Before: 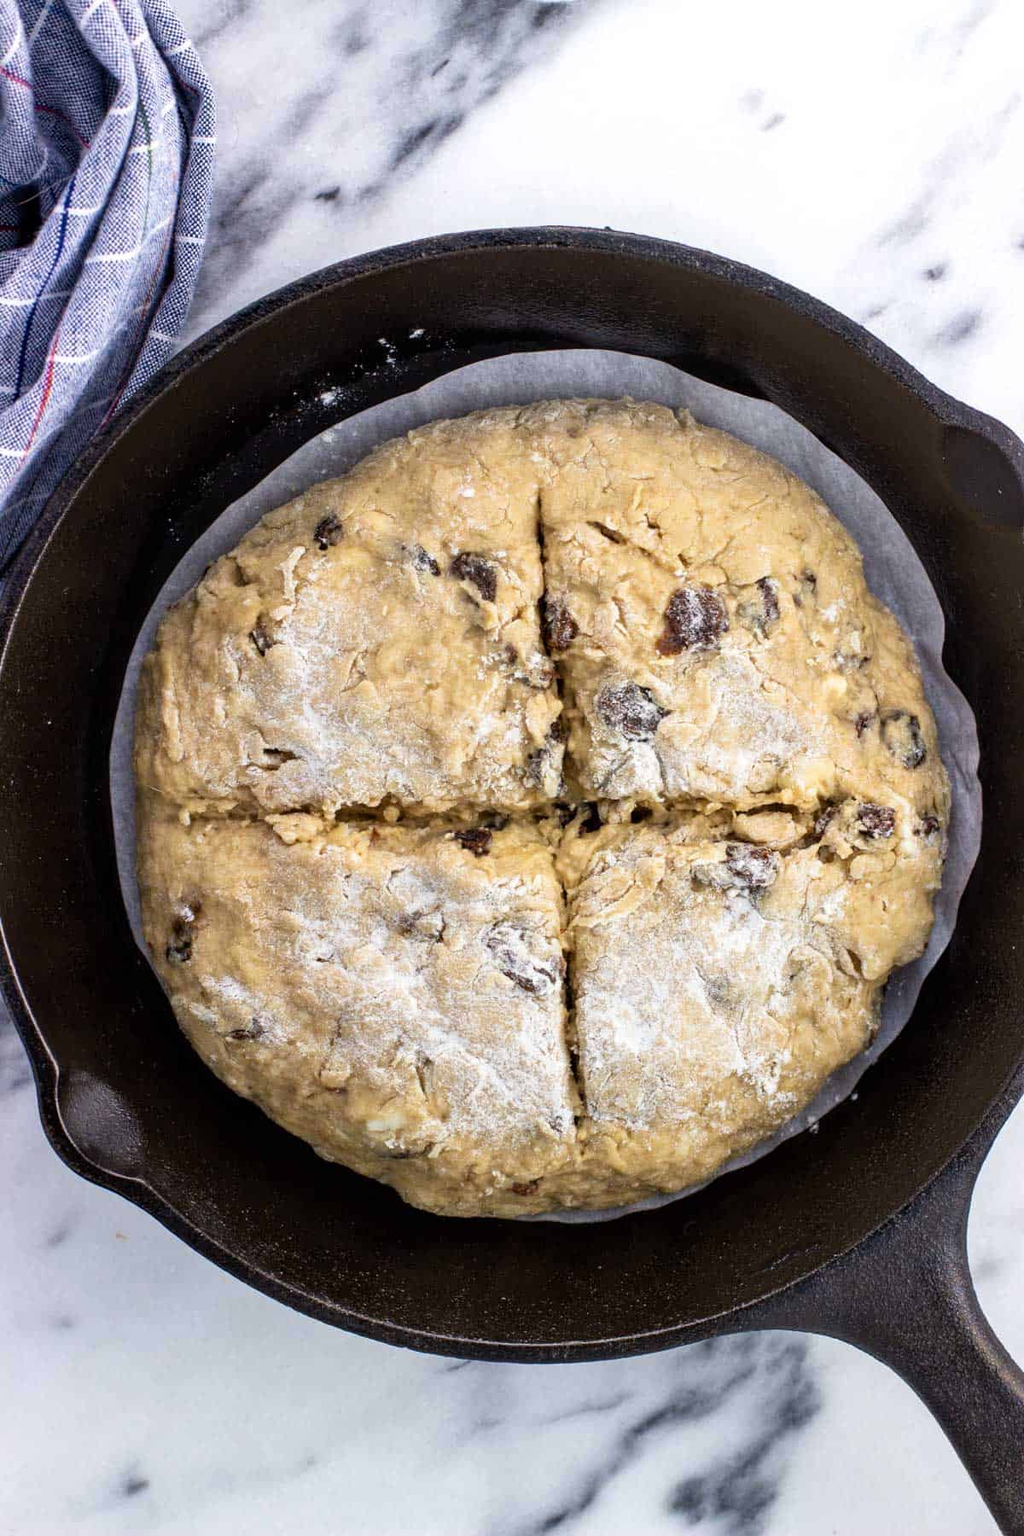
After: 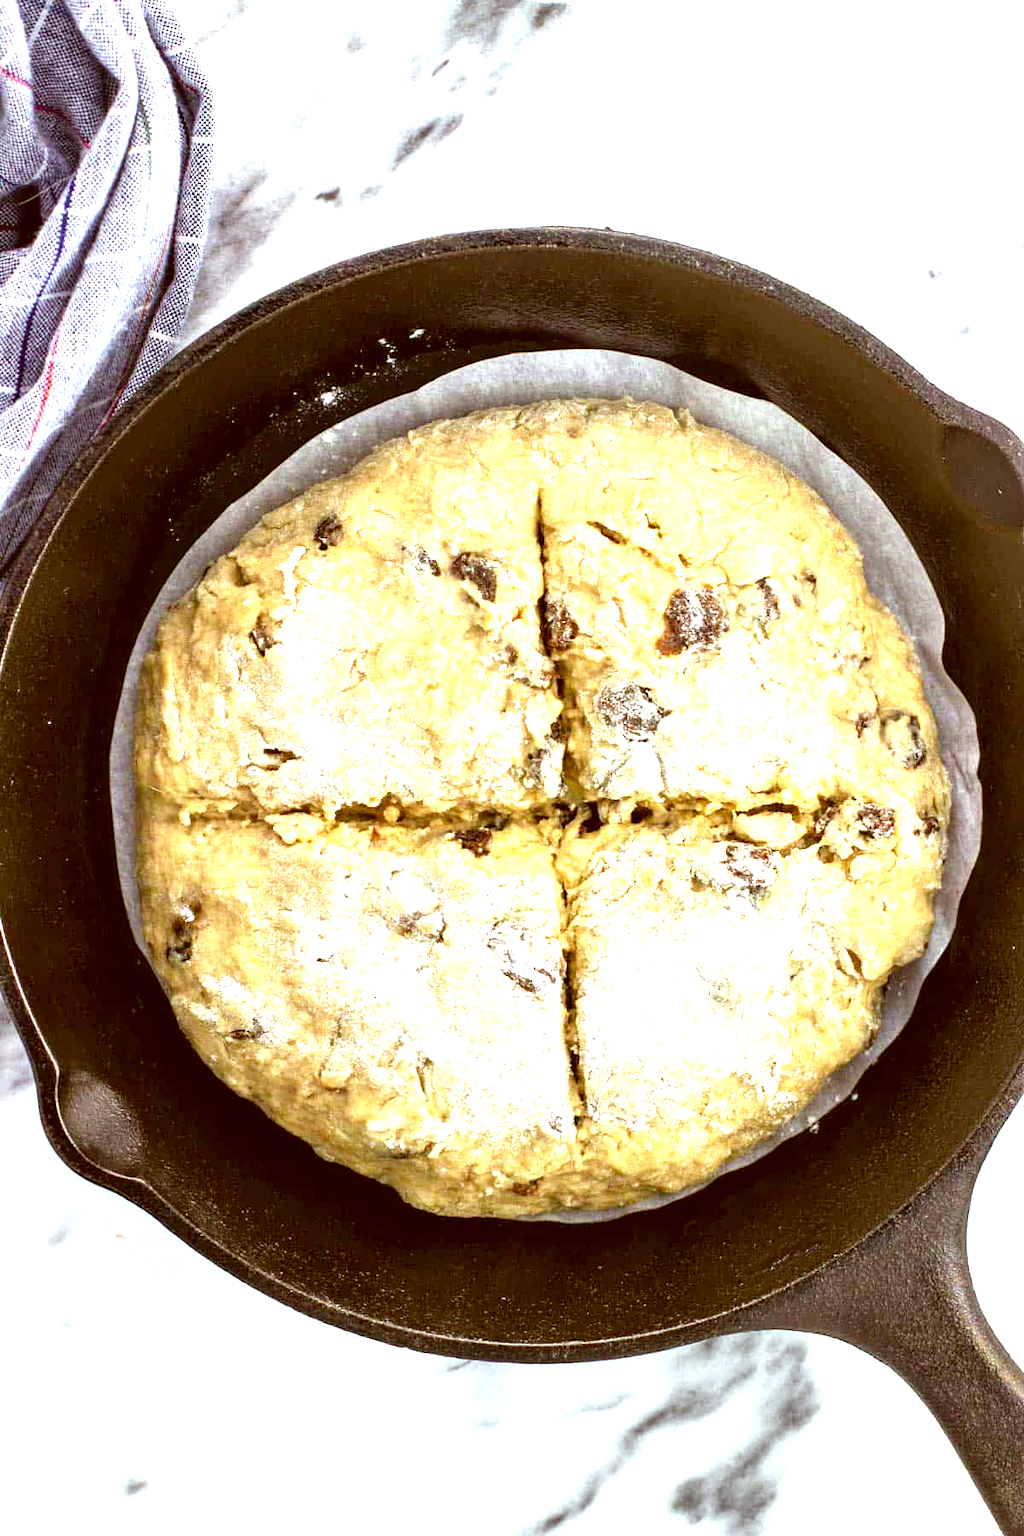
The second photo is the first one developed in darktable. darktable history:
color correction: highlights a* -5.26, highlights b* 9.8, shadows a* 9.81, shadows b* 24.96
exposure: black level correction 0, exposure 1.289 EV, compensate highlight preservation false
